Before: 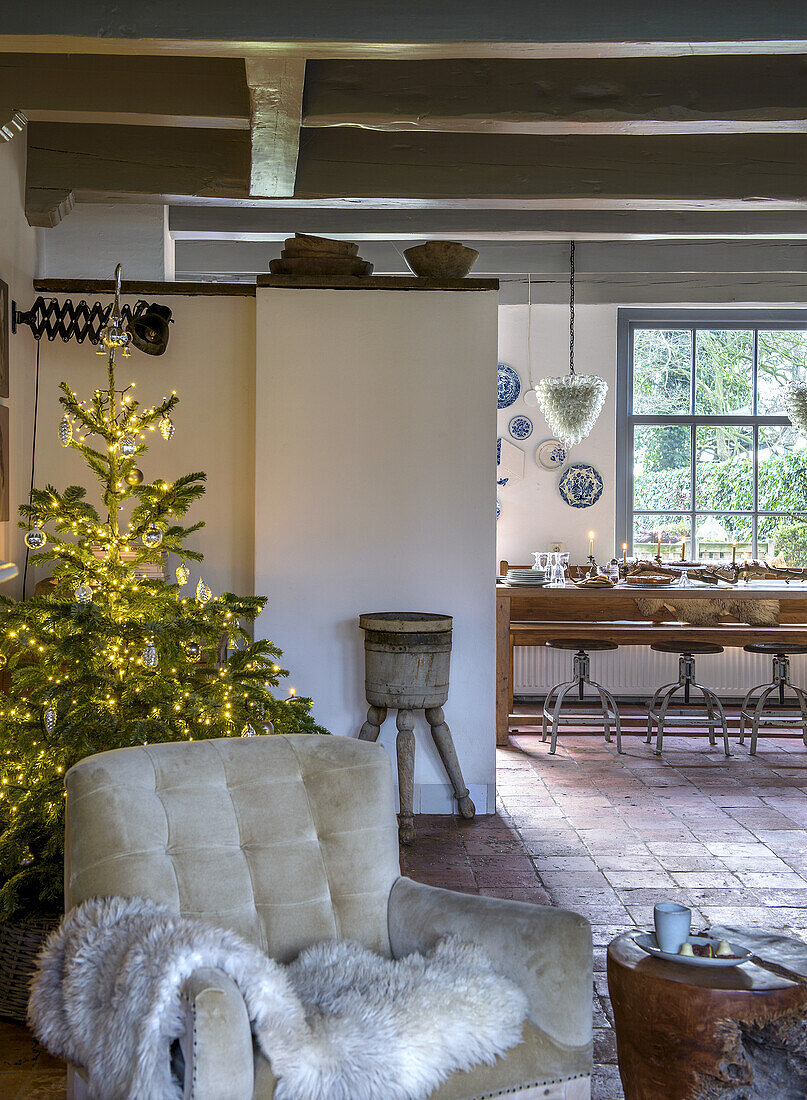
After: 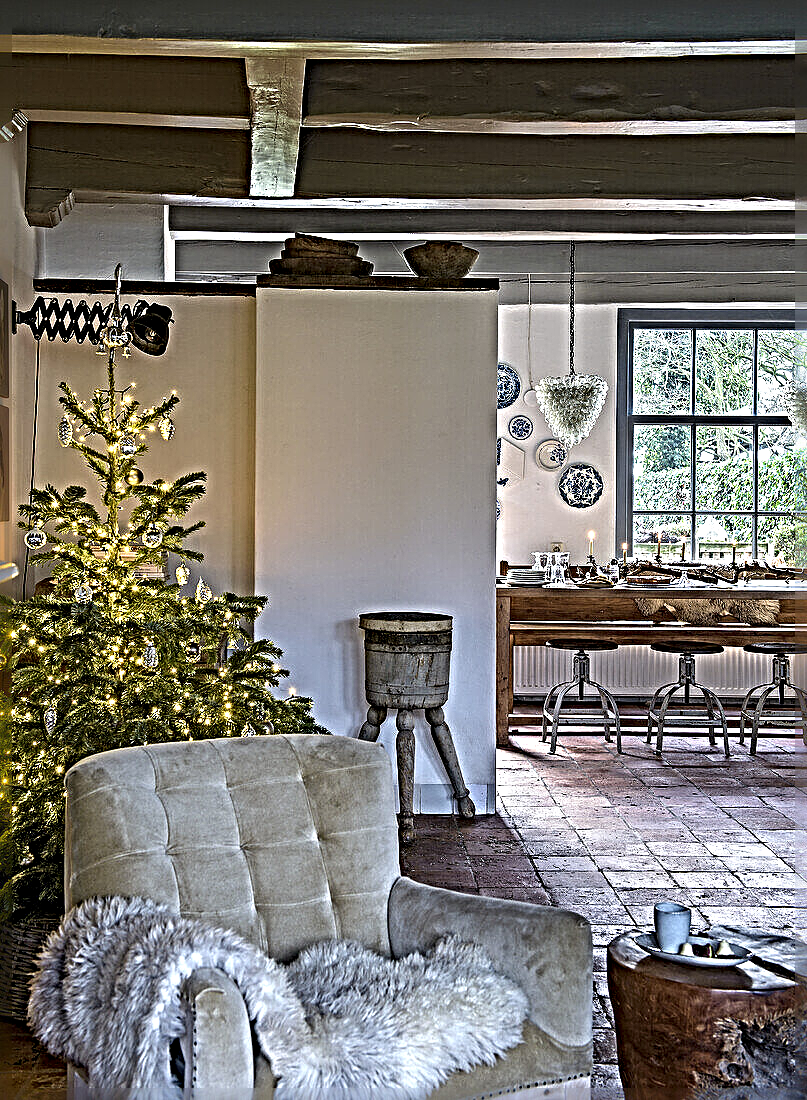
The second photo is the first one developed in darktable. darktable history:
sharpen: radius 6.271, amount 1.807, threshold 0.222
